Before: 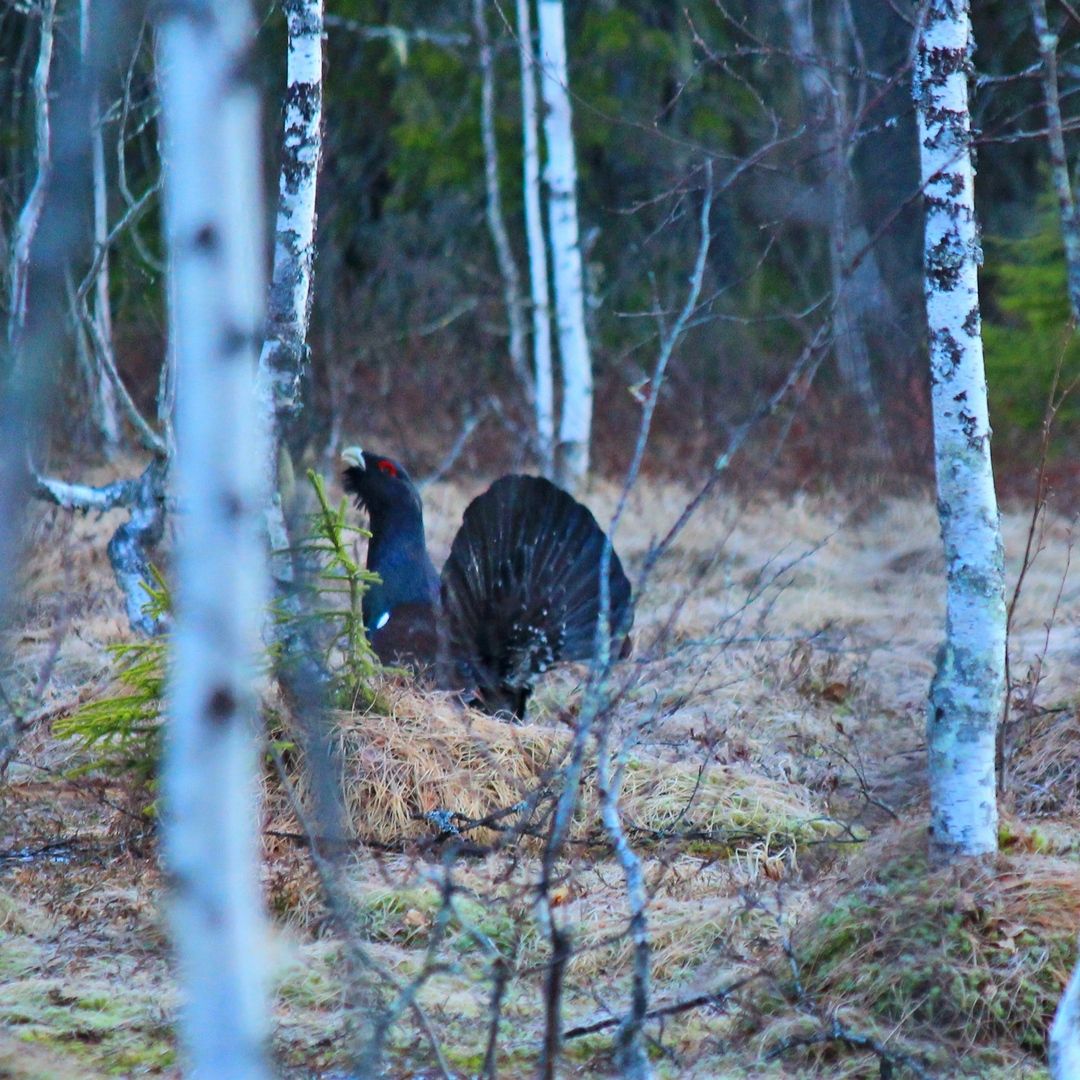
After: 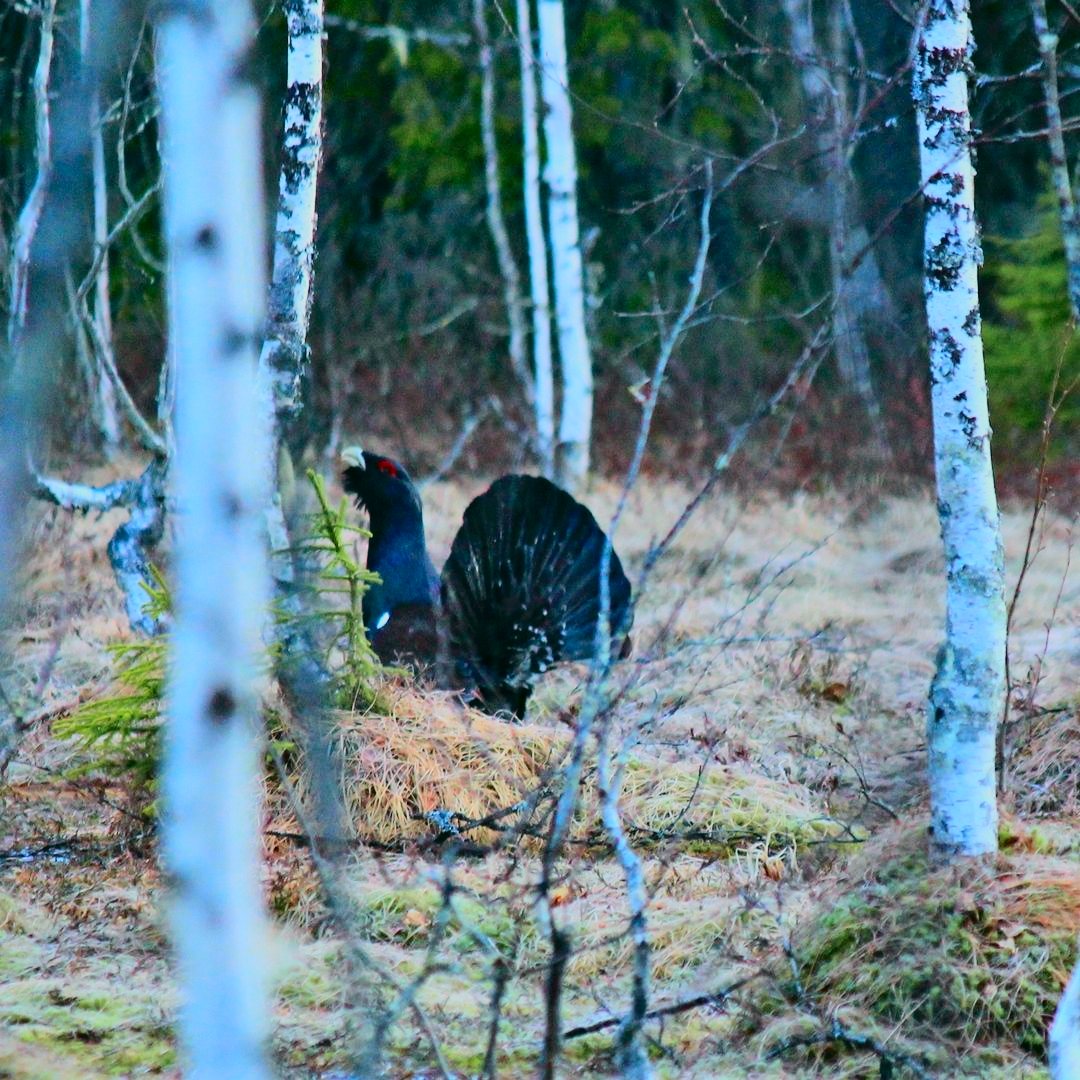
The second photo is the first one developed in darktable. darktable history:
color correction: highlights a* 4.02, highlights b* 4.98, shadows a* -7.55, shadows b* 4.98
tone curve: curves: ch0 [(0, 0) (0.128, 0.068) (0.292, 0.274) (0.453, 0.507) (0.653, 0.717) (0.785, 0.817) (0.995, 0.917)]; ch1 [(0, 0) (0.384, 0.365) (0.463, 0.447) (0.486, 0.474) (0.503, 0.497) (0.52, 0.525) (0.559, 0.591) (0.583, 0.623) (0.672, 0.699) (0.766, 0.773) (1, 1)]; ch2 [(0, 0) (0.374, 0.344) (0.446, 0.443) (0.501, 0.5) (0.527, 0.549) (0.565, 0.582) (0.624, 0.632) (1, 1)], color space Lab, independent channels, preserve colors none
